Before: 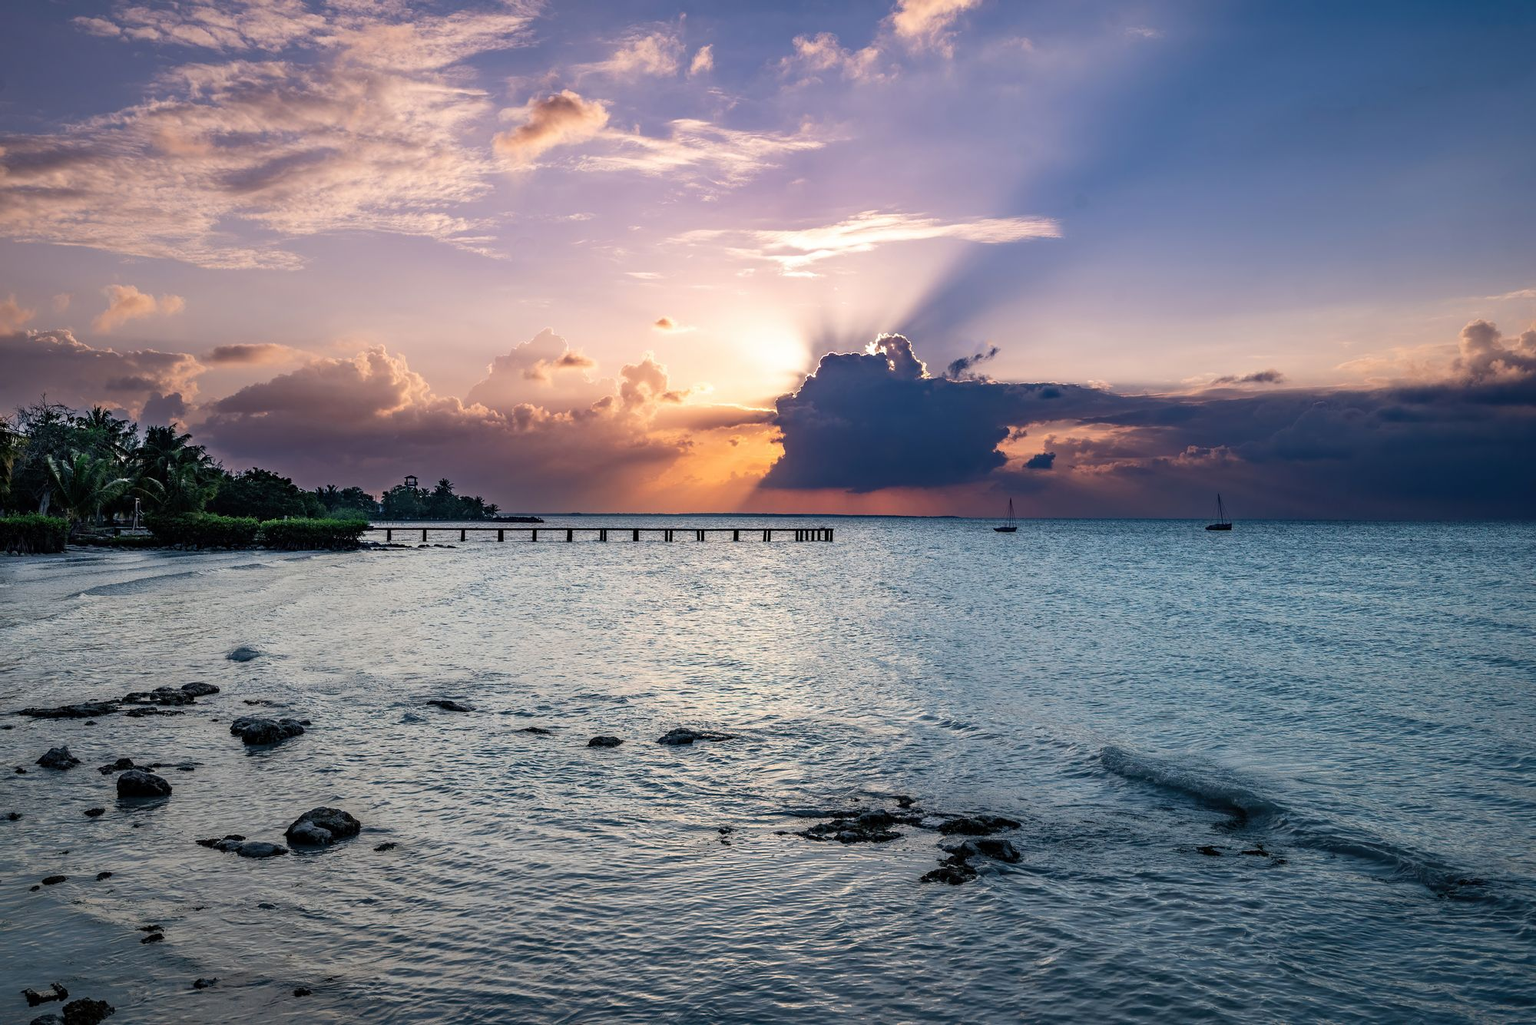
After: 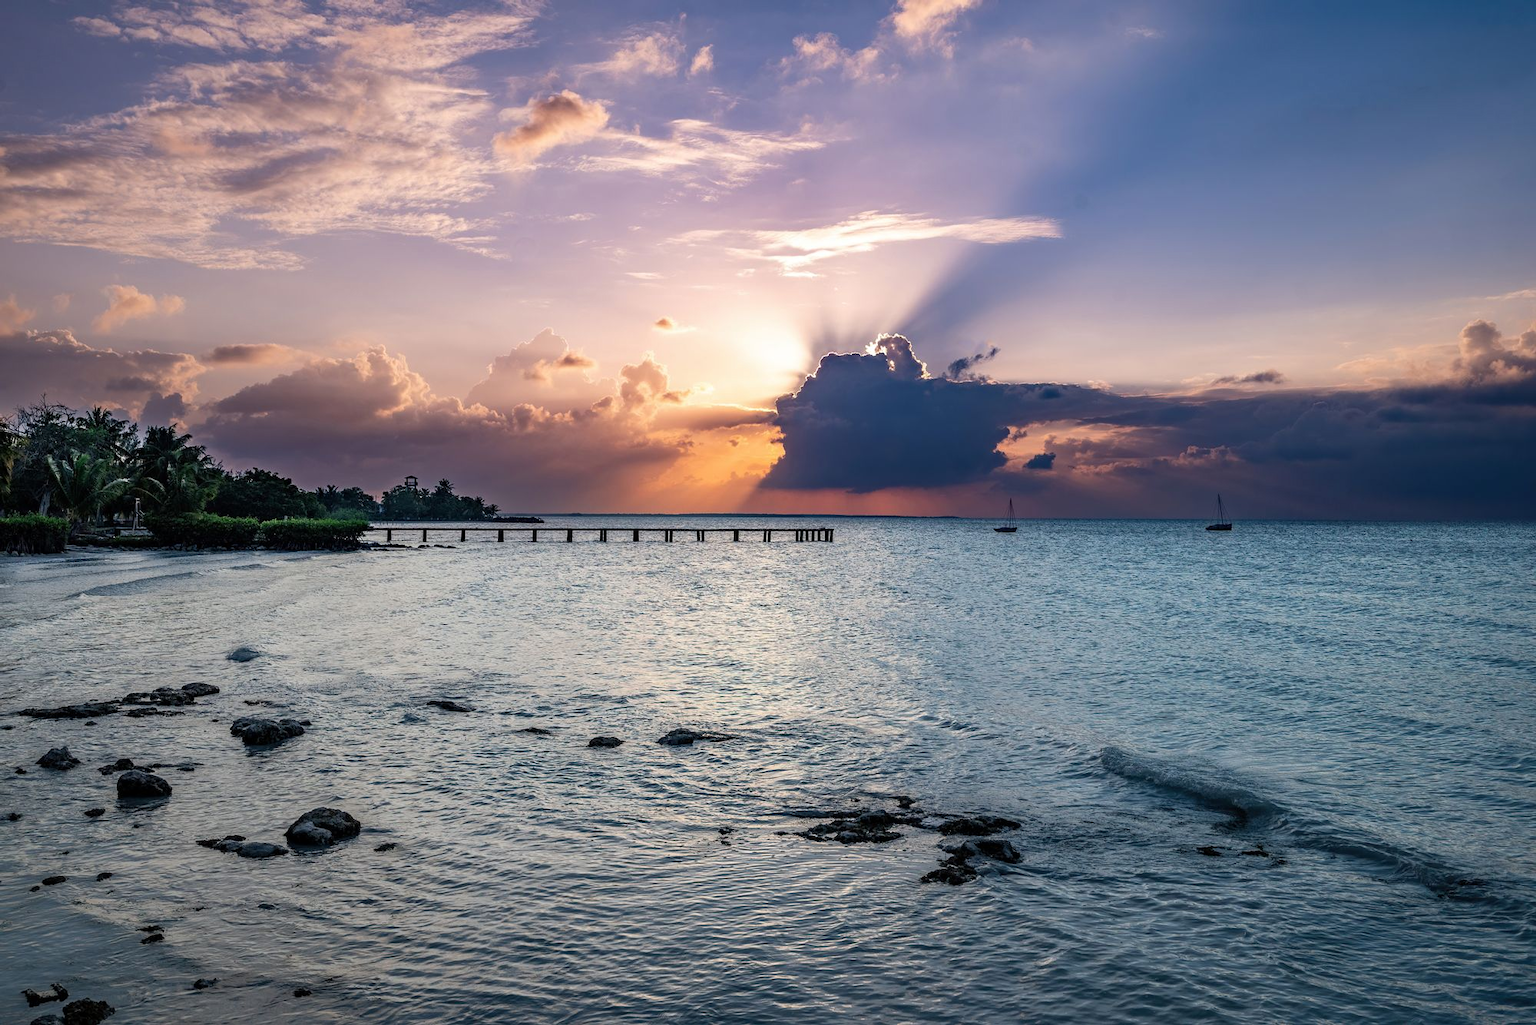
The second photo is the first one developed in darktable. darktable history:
shadows and highlights: shadows 20.67, highlights -20.34, soften with gaussian
